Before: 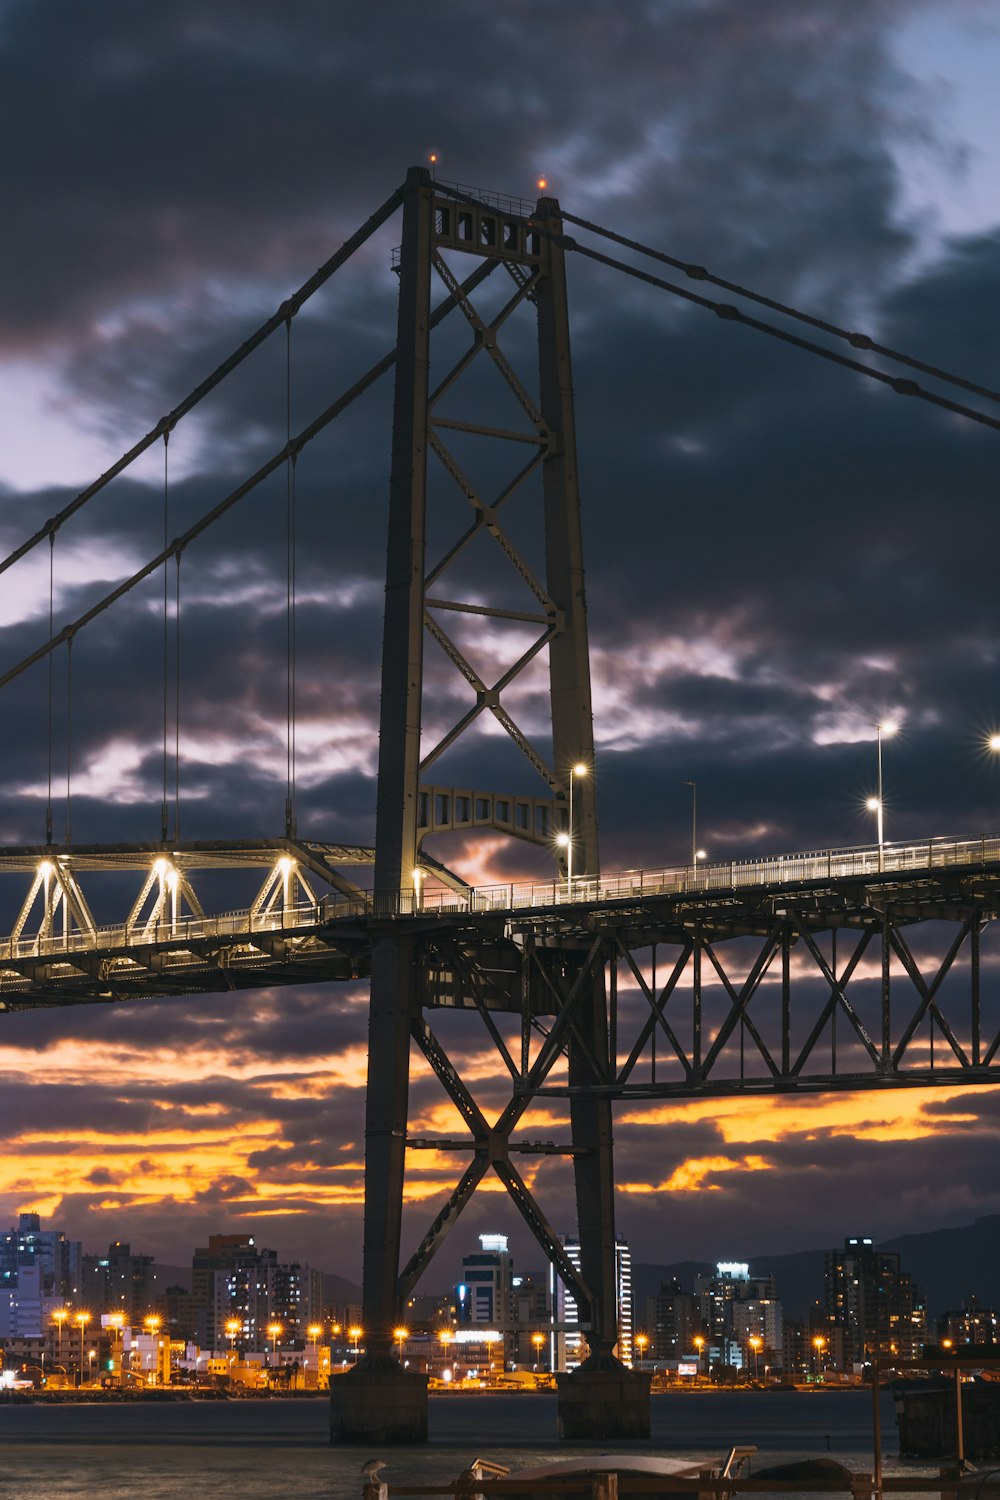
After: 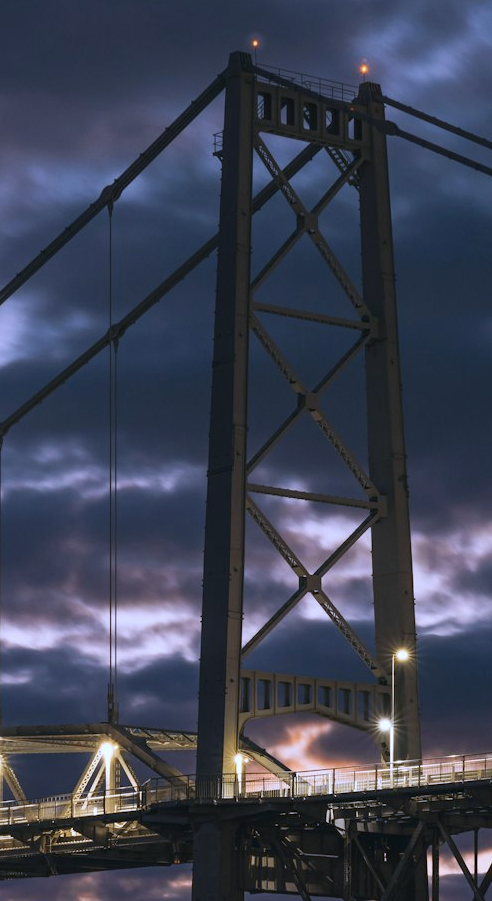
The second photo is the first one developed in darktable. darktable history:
crop: left 17.835%, top 7.675%, right 32.881%, bottom 32.213%
white balance: red 0.948, green 1.02, blue 1.176
